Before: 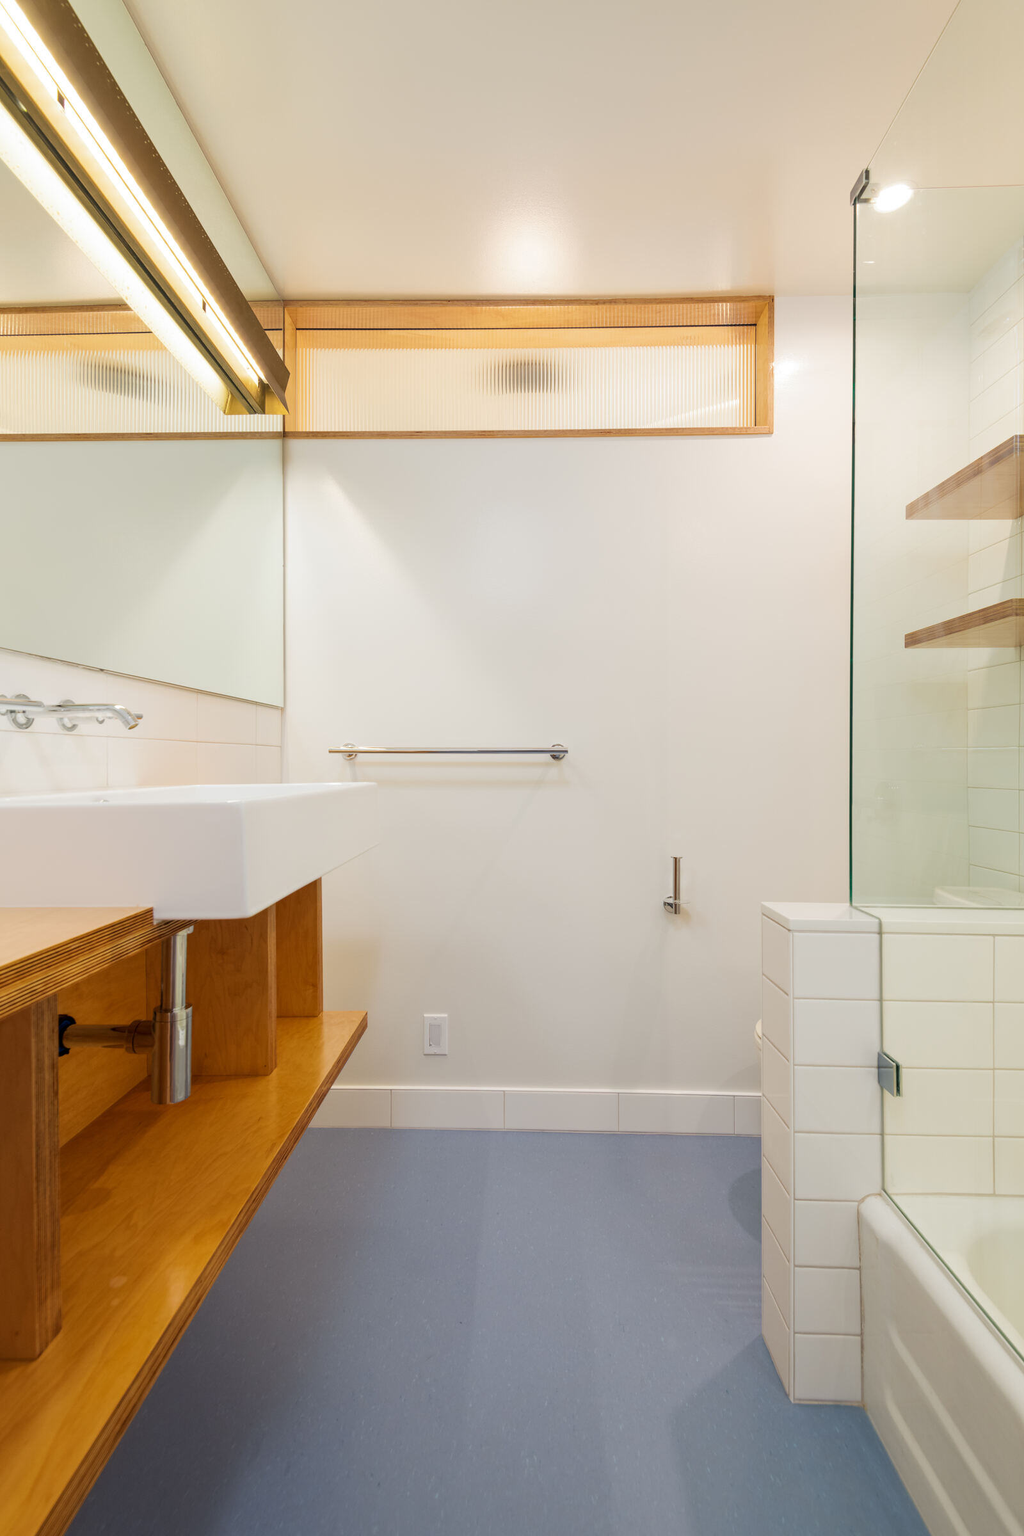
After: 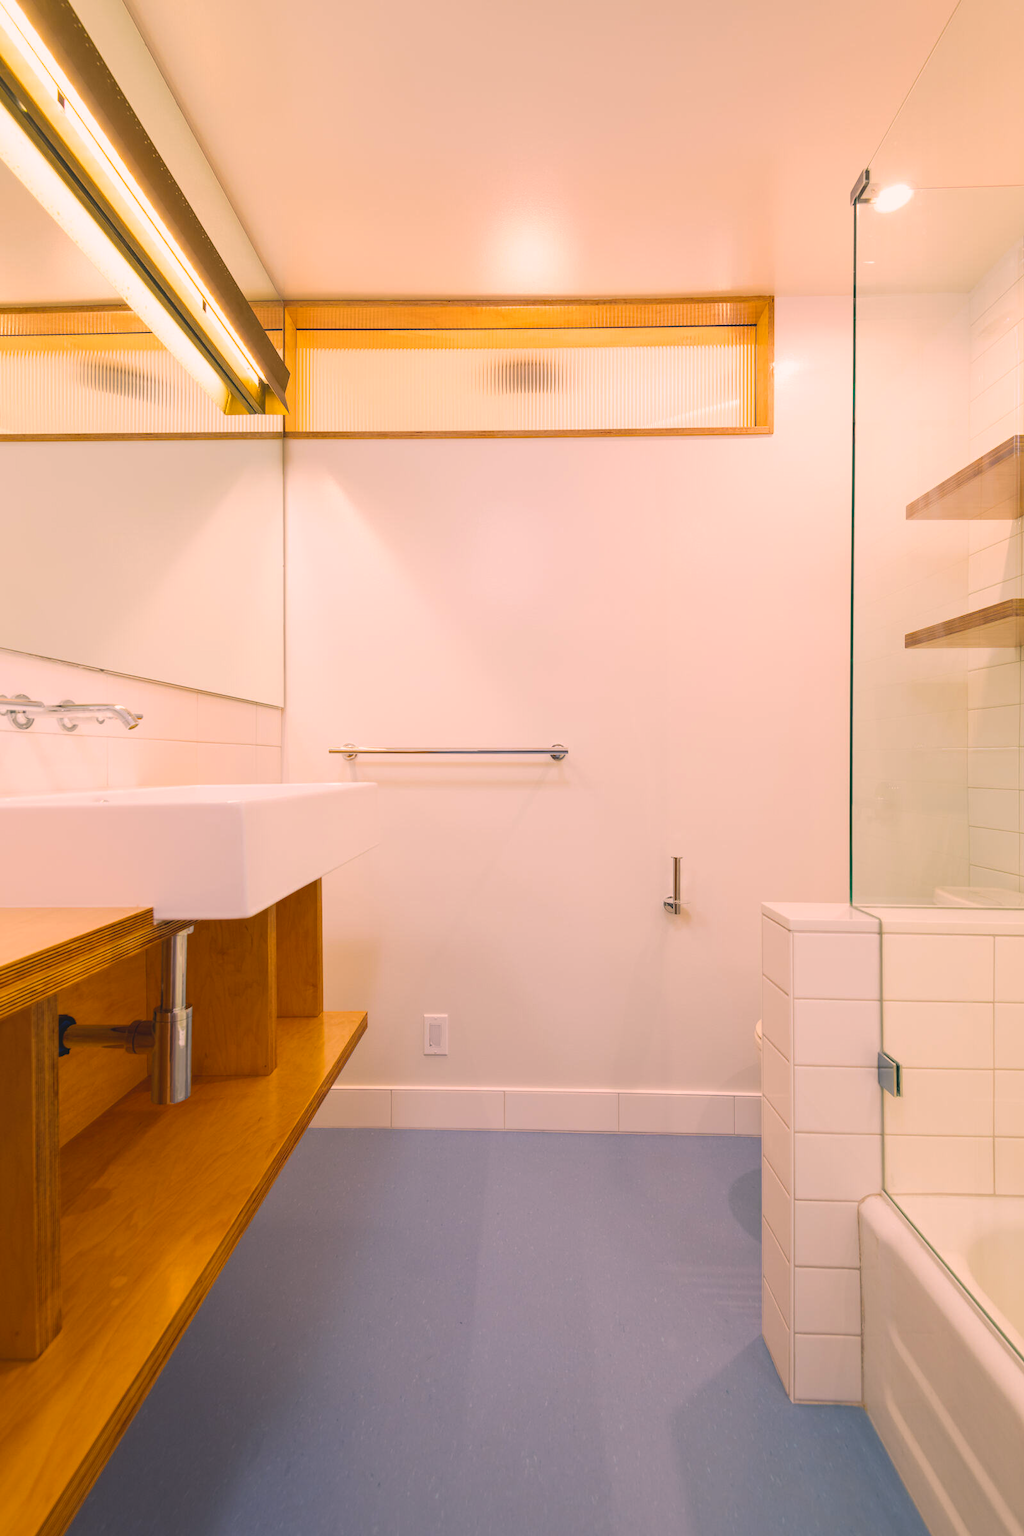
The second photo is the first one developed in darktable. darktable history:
exposure: black level correction -0.008, exposure 0.069 EV, compensate highlight preservation false
color balance rgb: highlights gain › chroma 4.474%, highlights gain › hue 30.6°, perceptual saturation grading › global saturation 24.99%, global vibrance 9.932%
